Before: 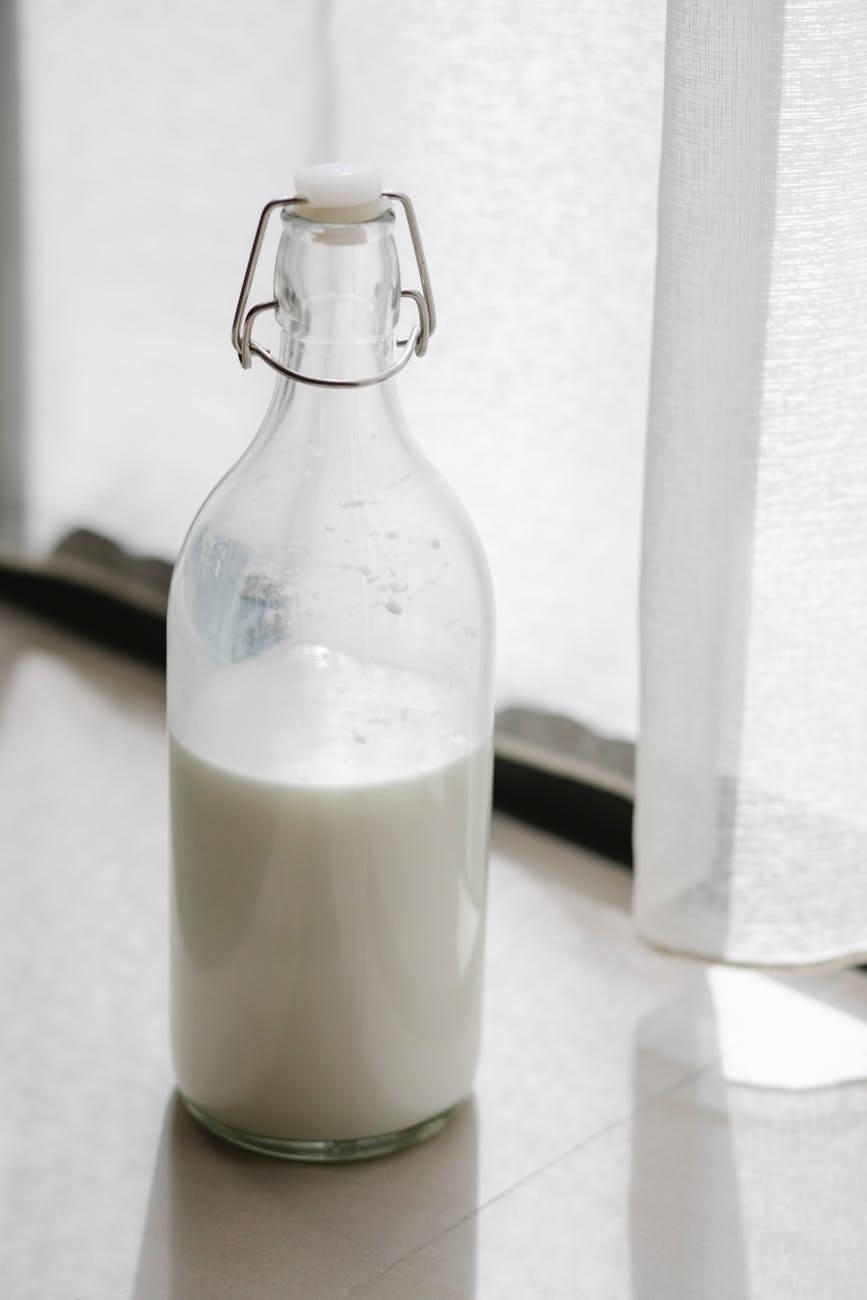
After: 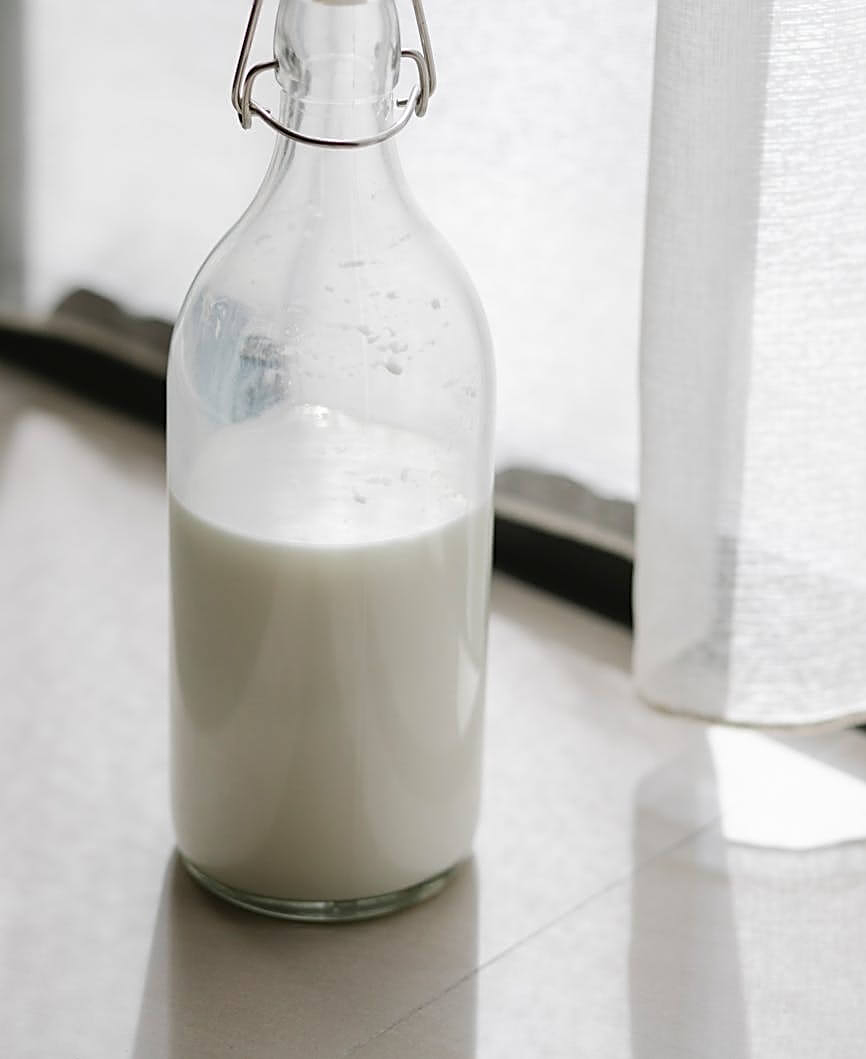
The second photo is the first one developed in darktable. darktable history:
crop and rotate: top 18.507%
sharpen: amount 0.55
exposure: compensate highlight preservation false
